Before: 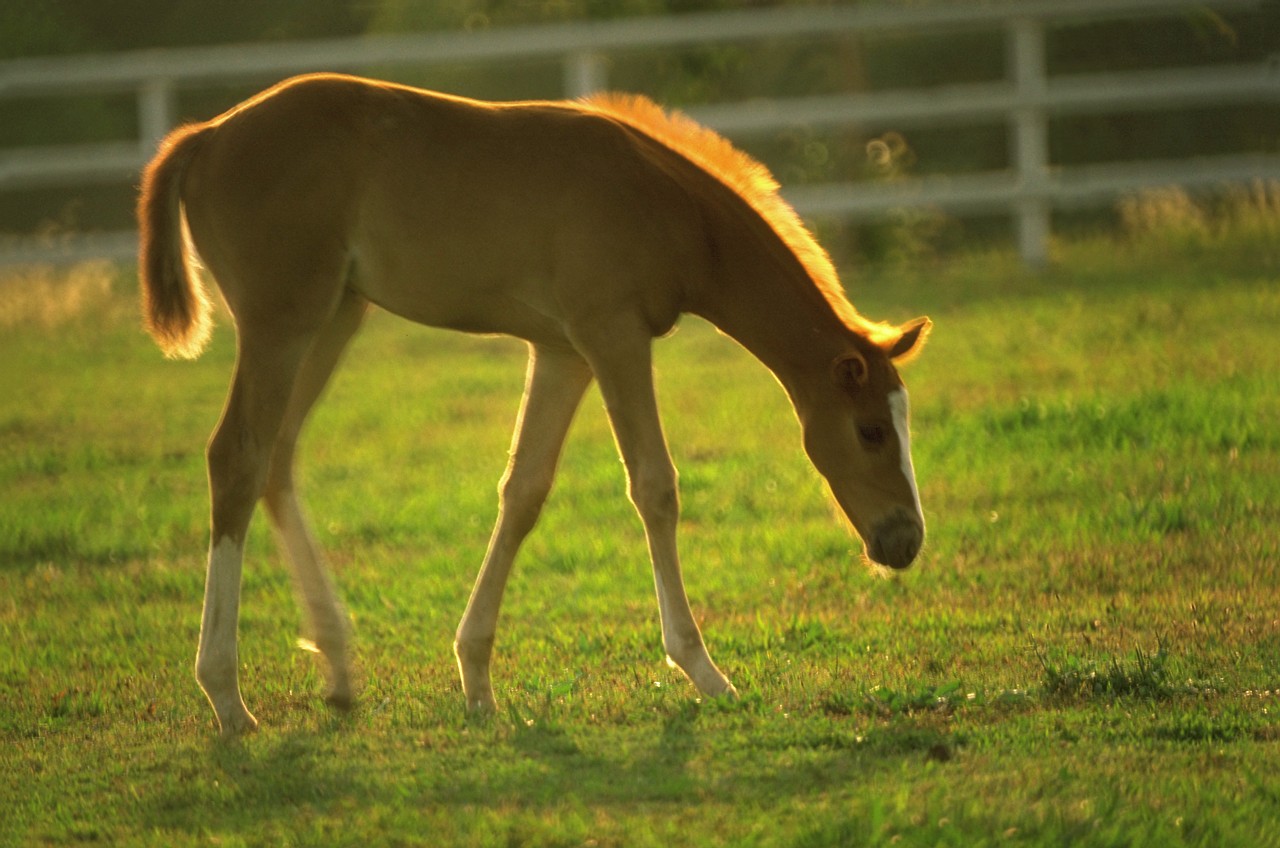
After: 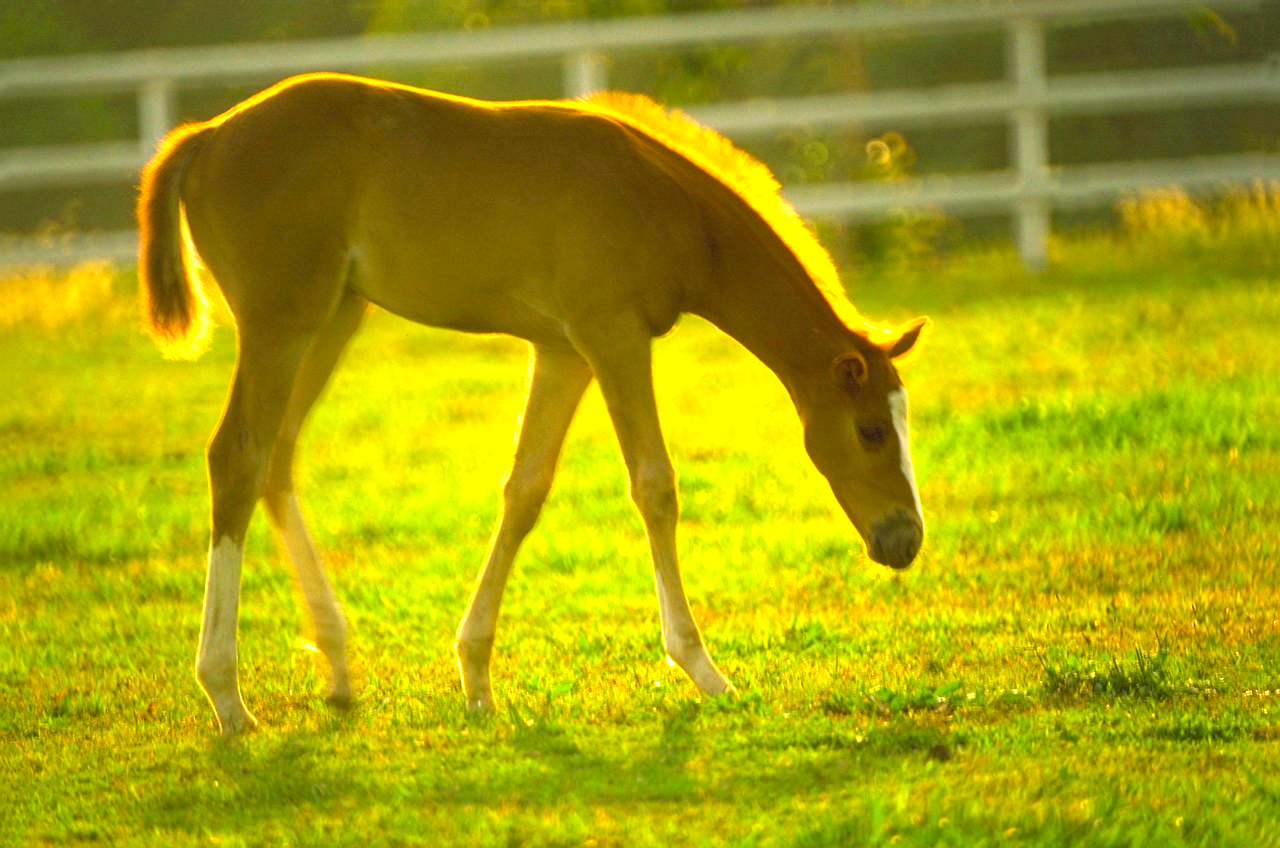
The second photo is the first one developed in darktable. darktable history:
exposure: black level correction 0, exposure 1.3 EV, compensate exposure bias true, compensate highlight preservation false
color balance rgb: perceptual saturation grading › global saturation 25%, global vibrance 20%
